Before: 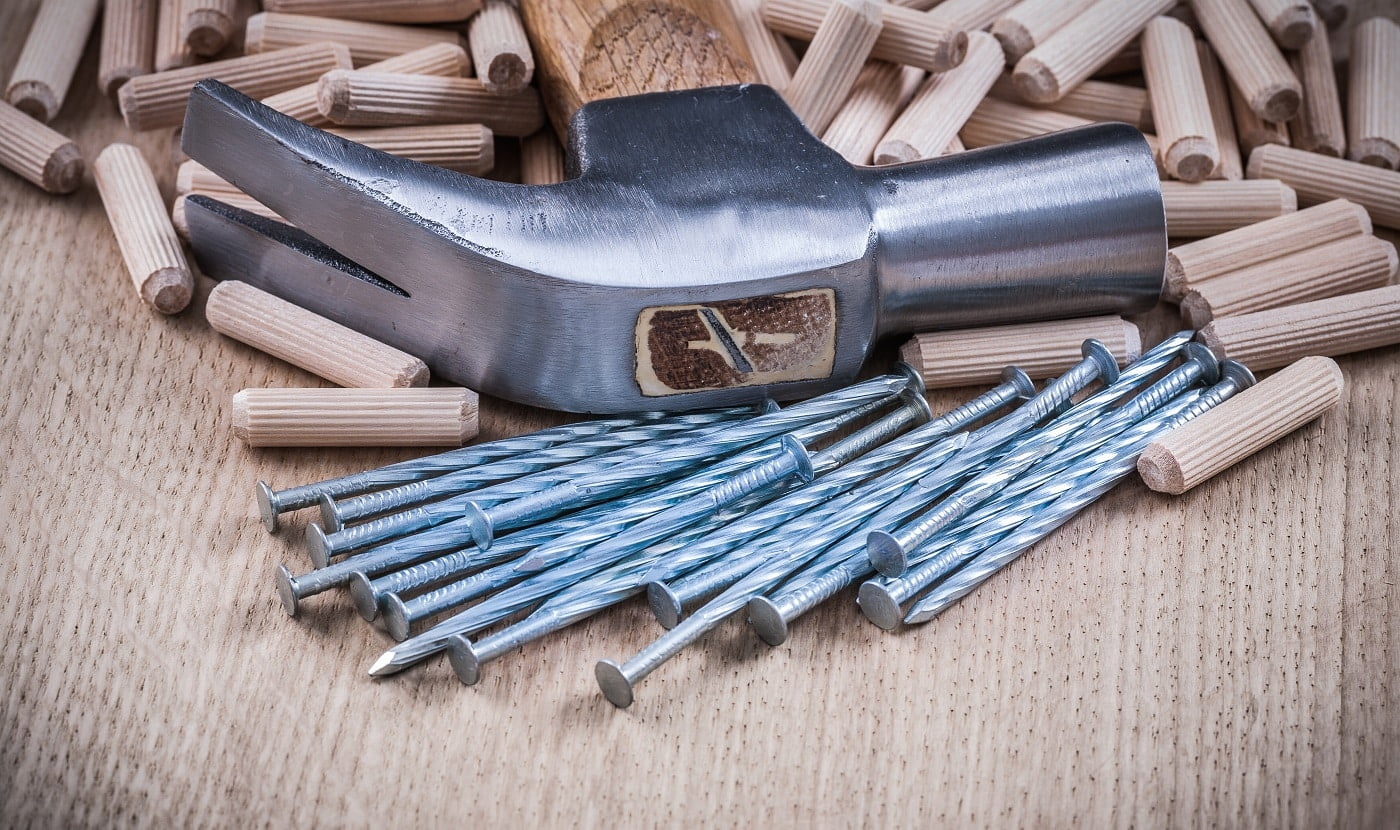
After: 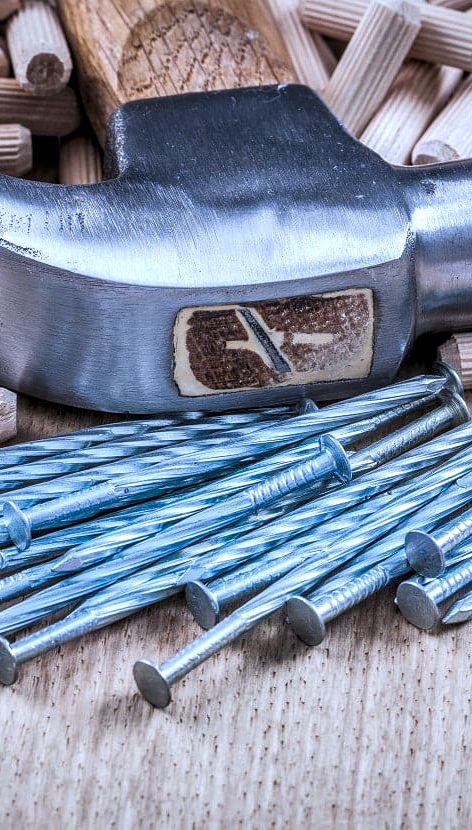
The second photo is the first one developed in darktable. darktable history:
shadows and highlights: low approximation 0.01, soften with gaussian
exposure: exposure 0.129 EV, compensate highlight preservation false
color calibration: gray › normalize channels true, x 0.369, y 0.382, temperature 4316.98 K, gamut compression 0.015
crop: left 33.054%, right 33.206%
local contrast: on, module defaults
levels: levels [0.031, 0.5, 0.969]
